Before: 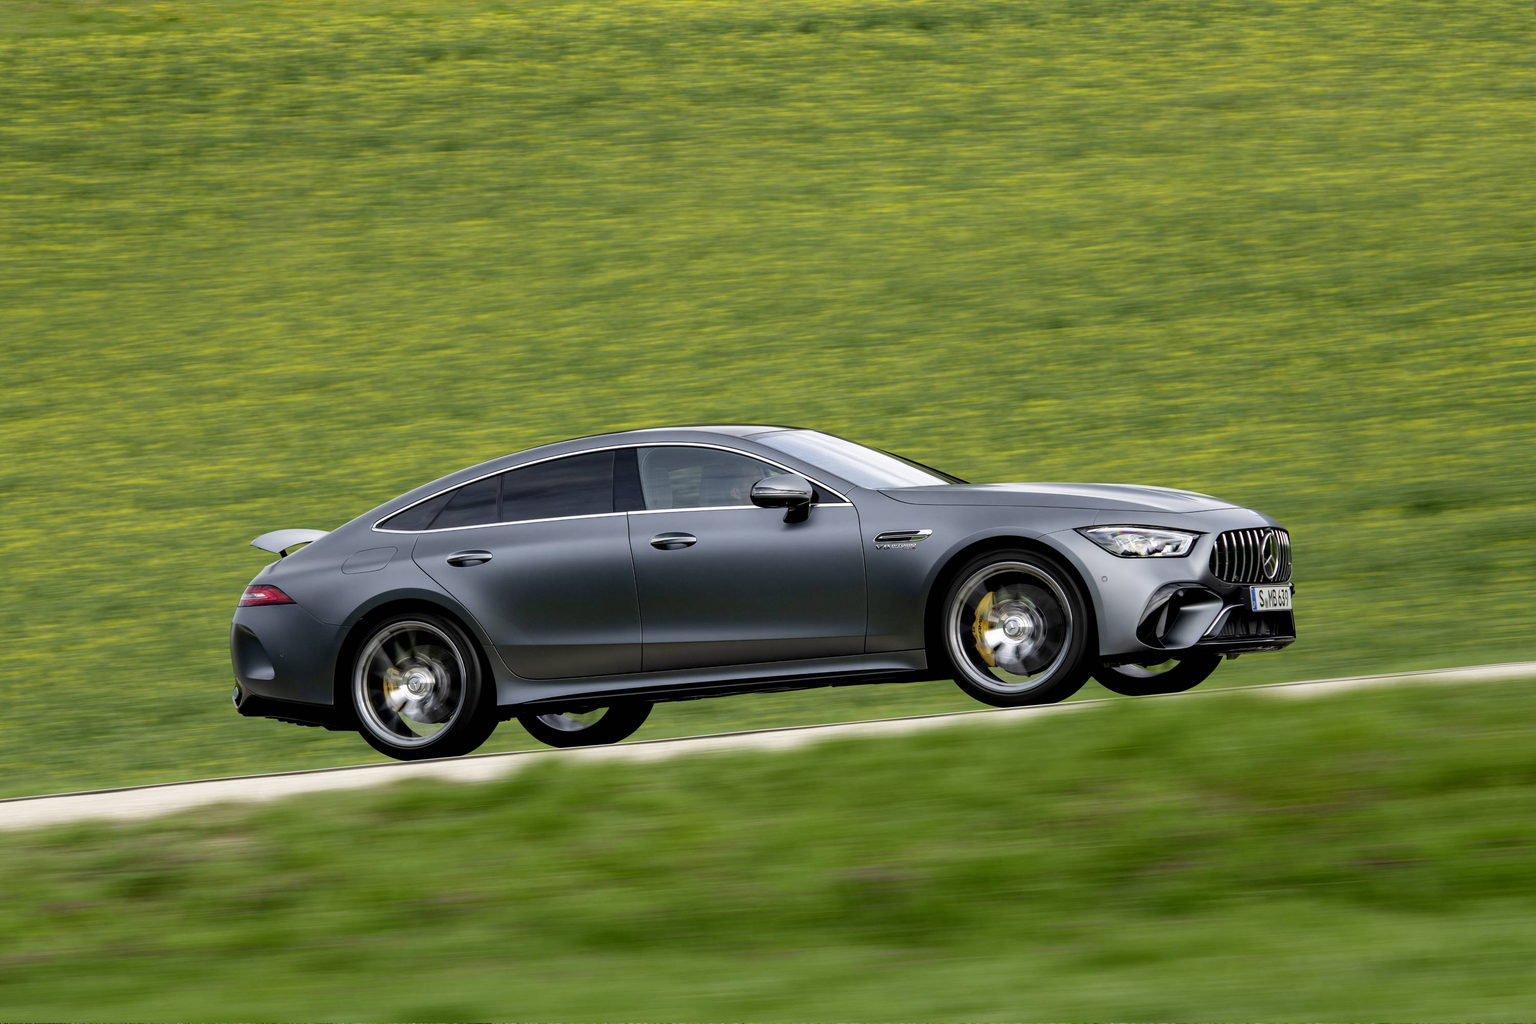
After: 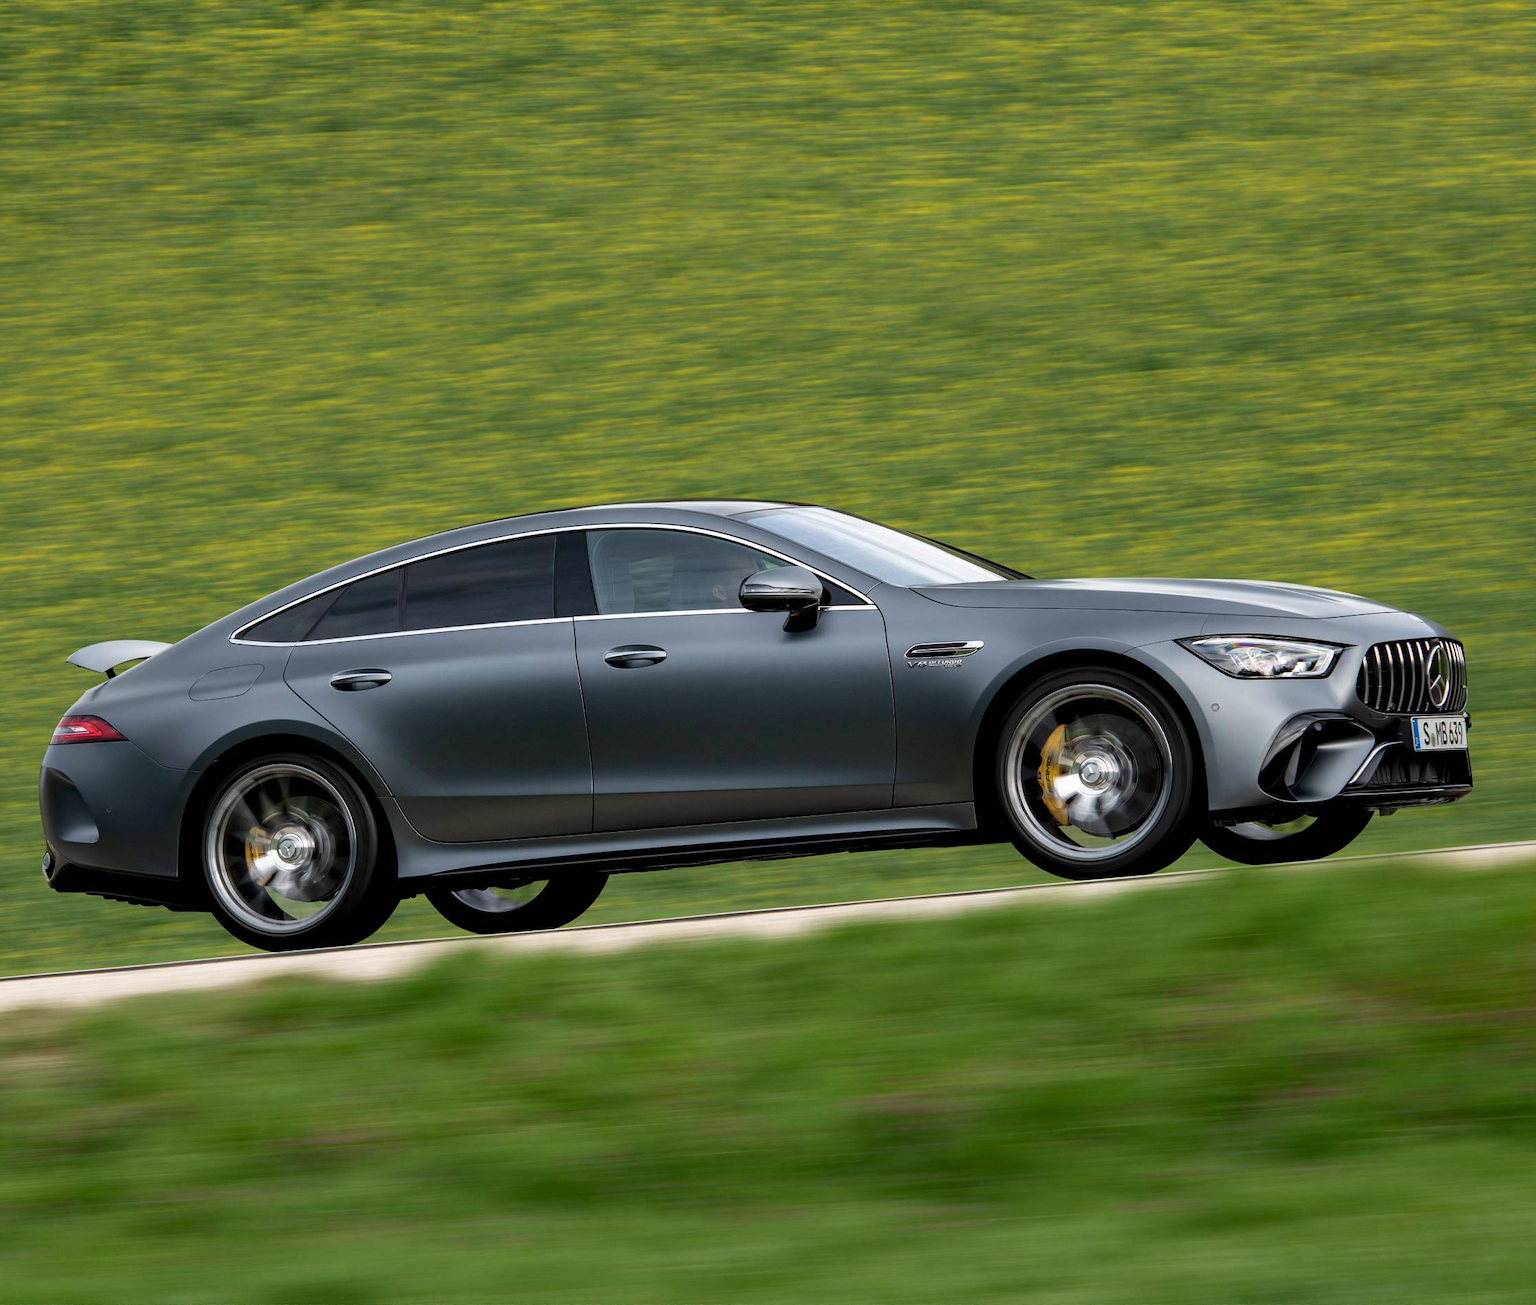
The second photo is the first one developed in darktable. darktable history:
crop and rotate: left 13.123%, top 5.245%, right 12.535%
contrast brightness saturation: saturation -0.053
